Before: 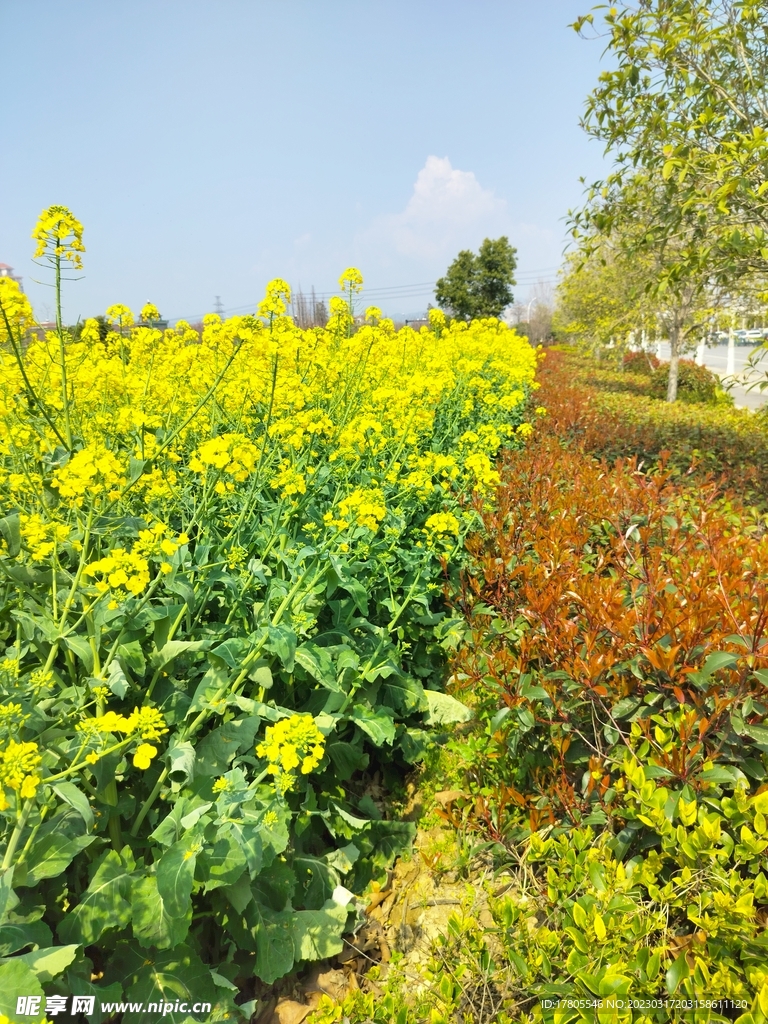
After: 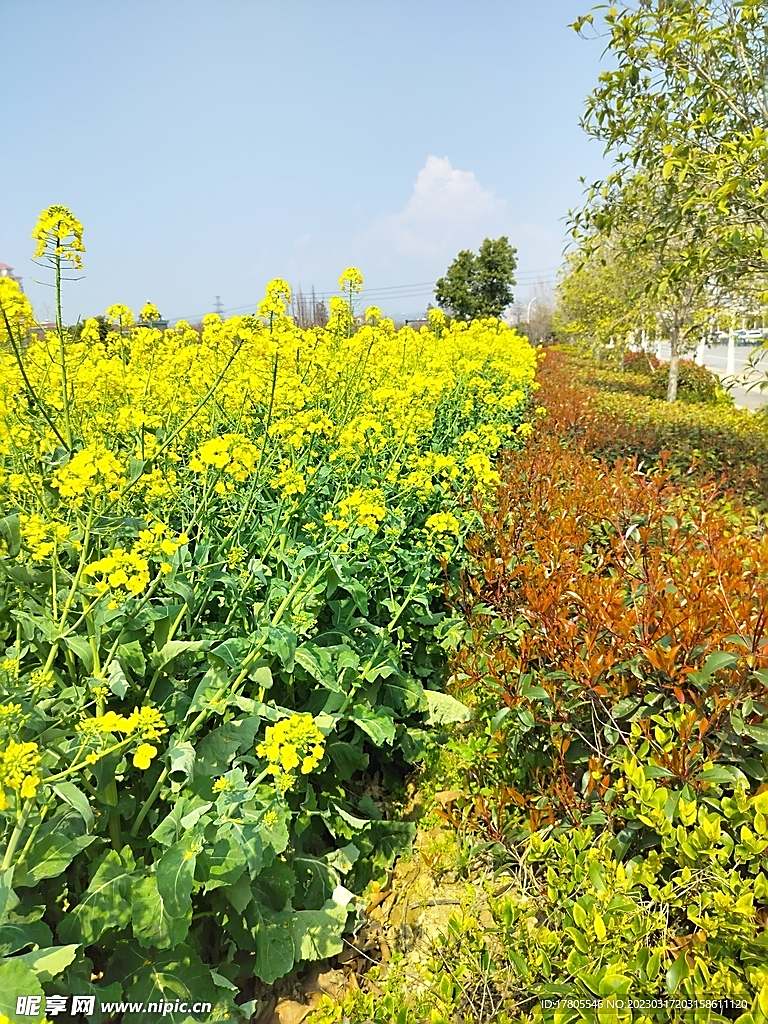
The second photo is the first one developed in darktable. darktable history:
sharpen: radius 1.405, amount 1.25, threshold 0.832
